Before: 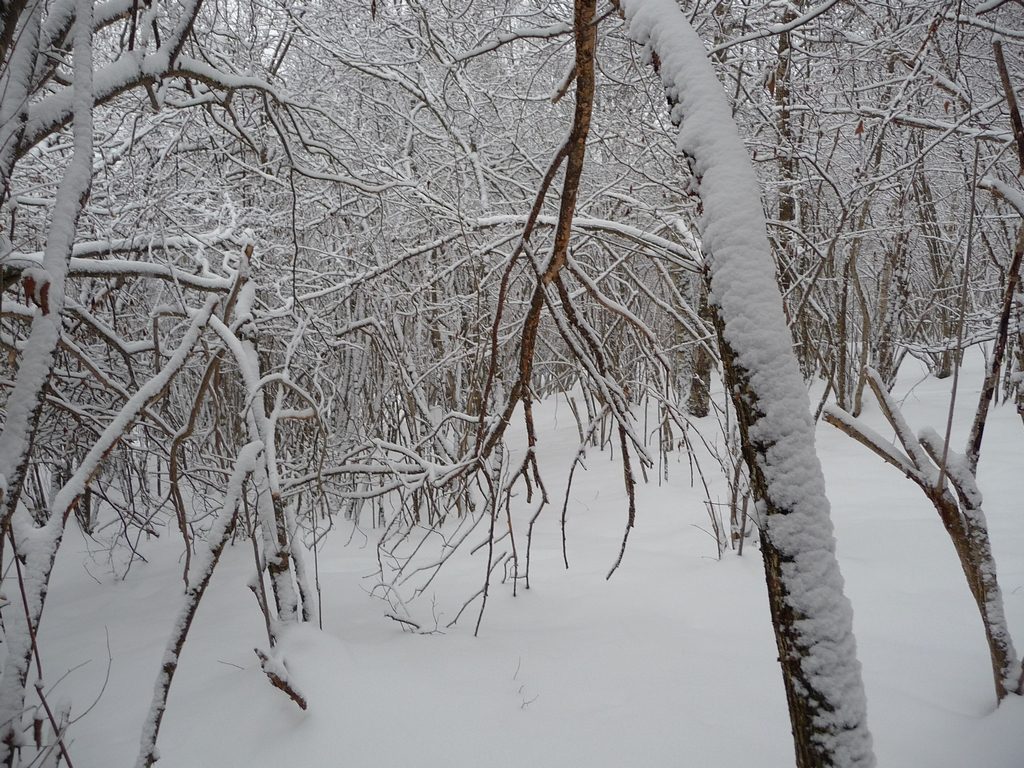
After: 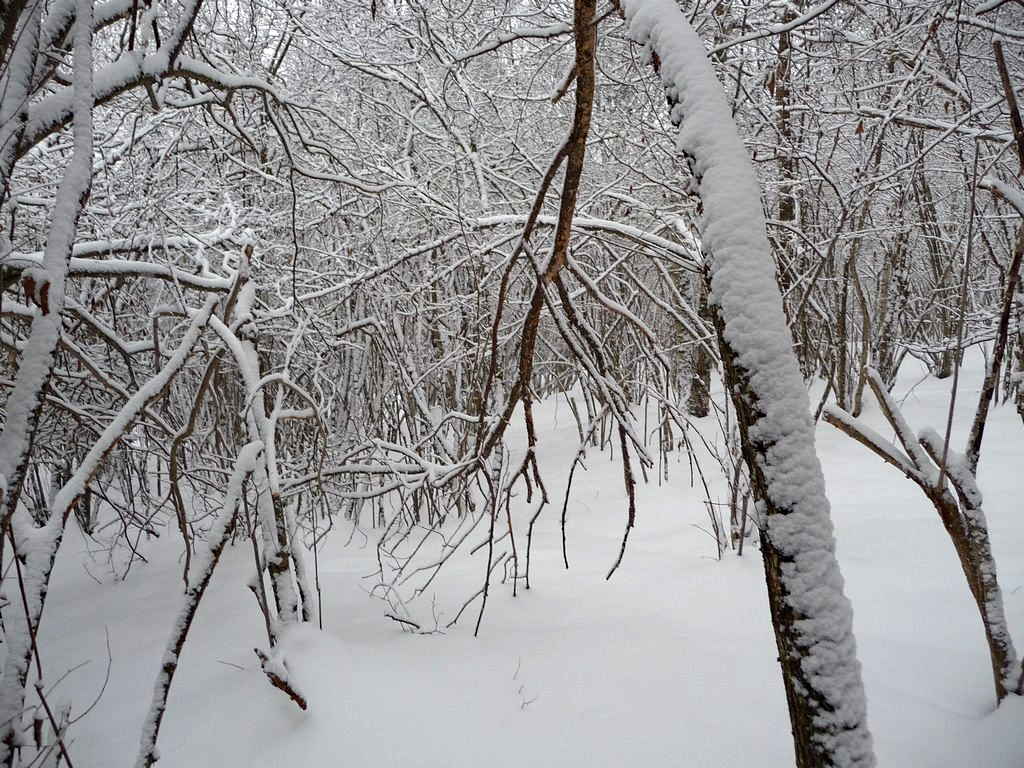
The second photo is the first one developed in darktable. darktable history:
tone equalizer: -8 EV -0.417 EV, -7 EV -0.389 EV, -6 EV -0.333 EV, -5 EV -0.222 EV, -3 EV 0.222 EV, -2 EV 0.333 EV, -1 EV 0.389 EV, +0 EV 0.417 EV, edges refinement/feathering 500, mask exposure compensation -1.57 EV, preserve details no
haze removal: compatibility mode true, adaptive false
